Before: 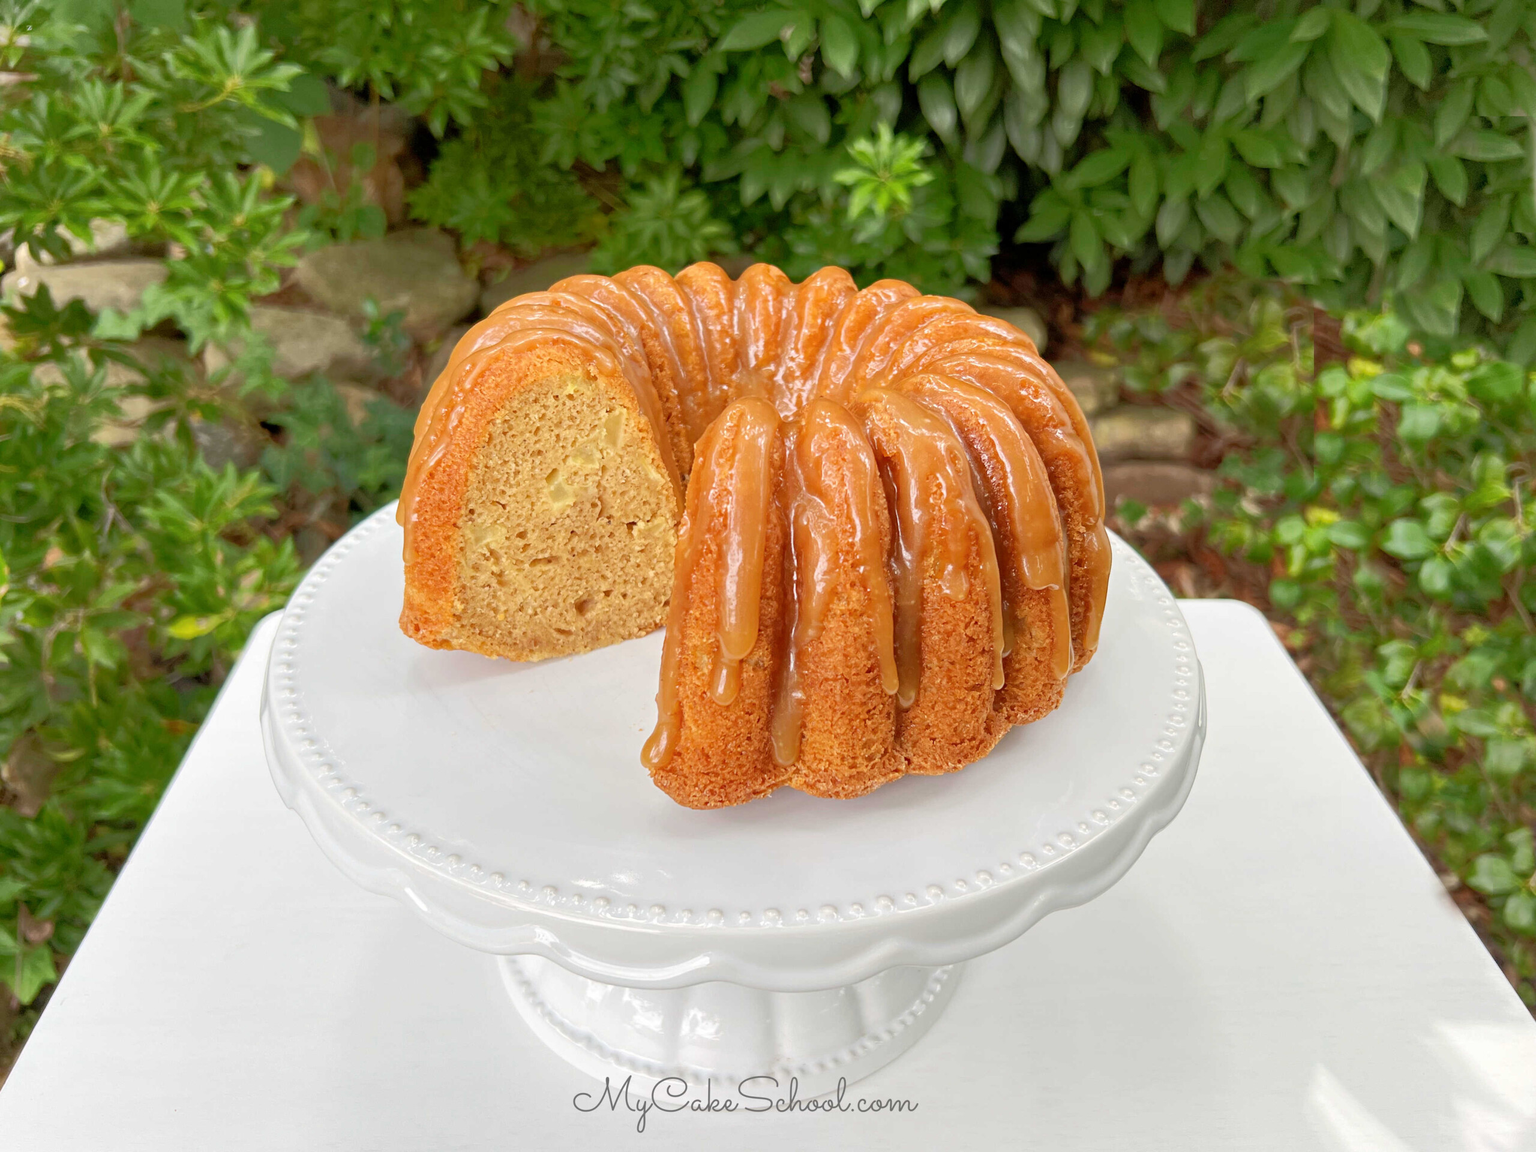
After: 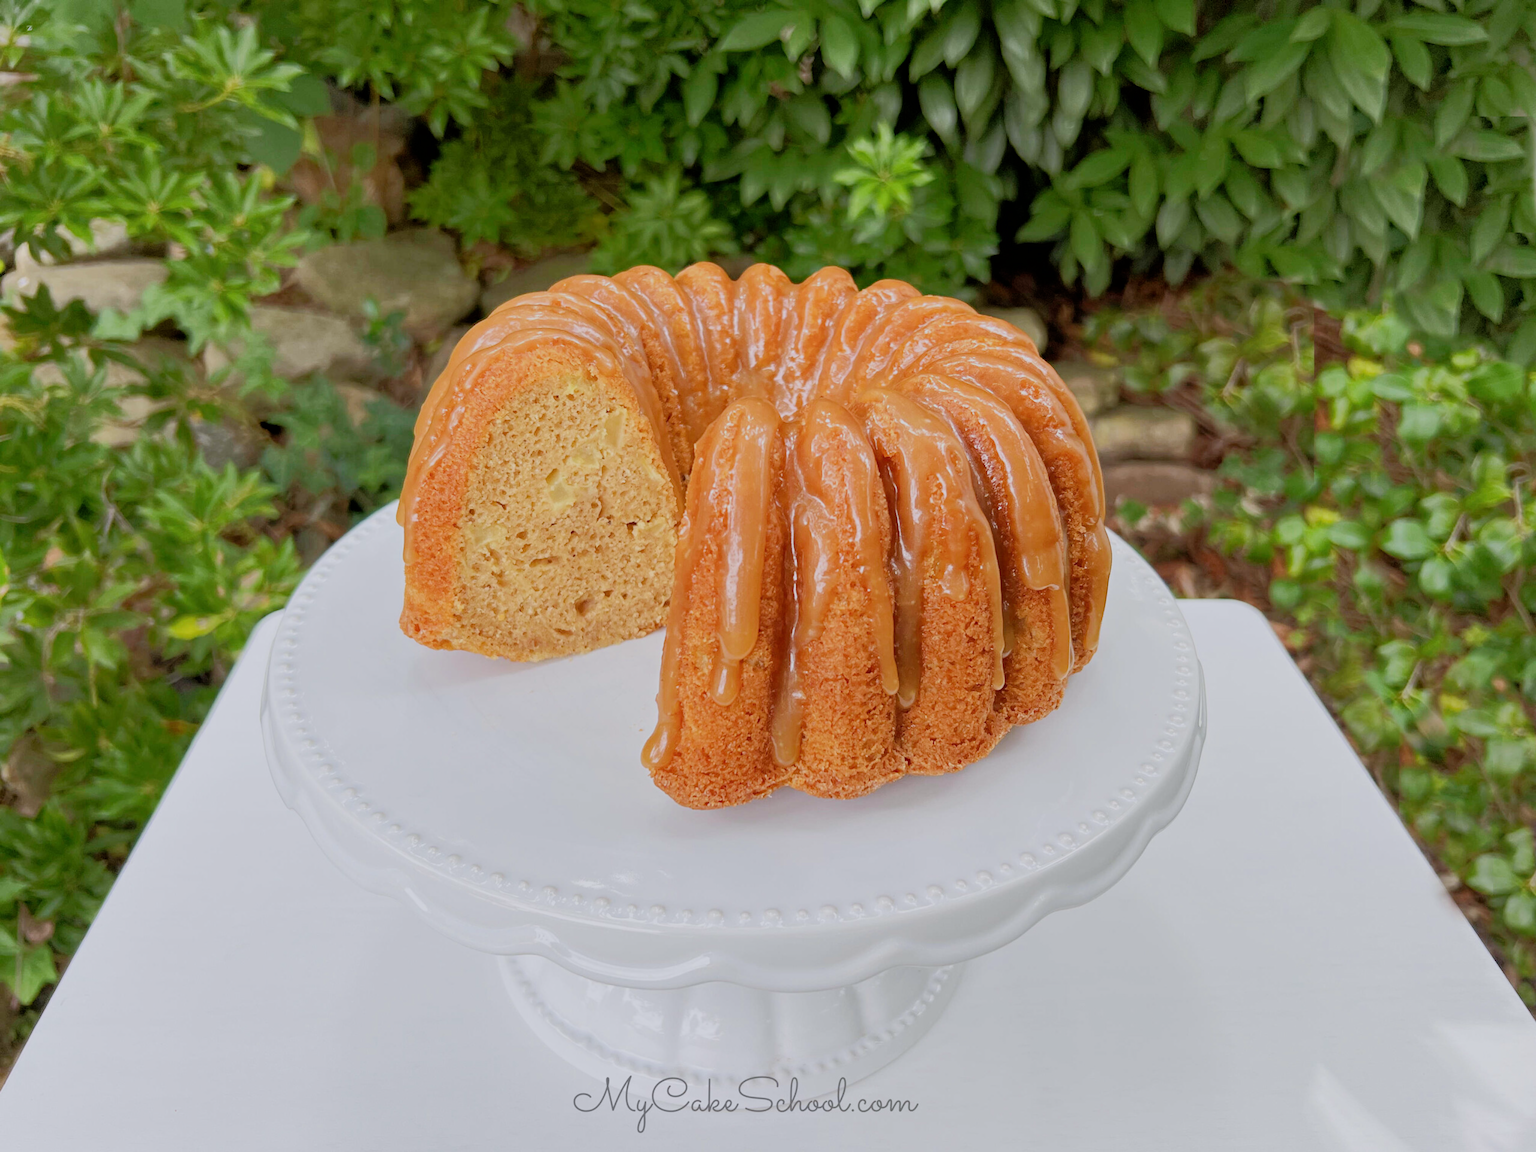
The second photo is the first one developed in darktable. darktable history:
filmic rgb: black relative exposure -7.65 EV, white relative exposure 4.56 EV, hardness 3.61
white balance: red 0.984, blue 1.059
